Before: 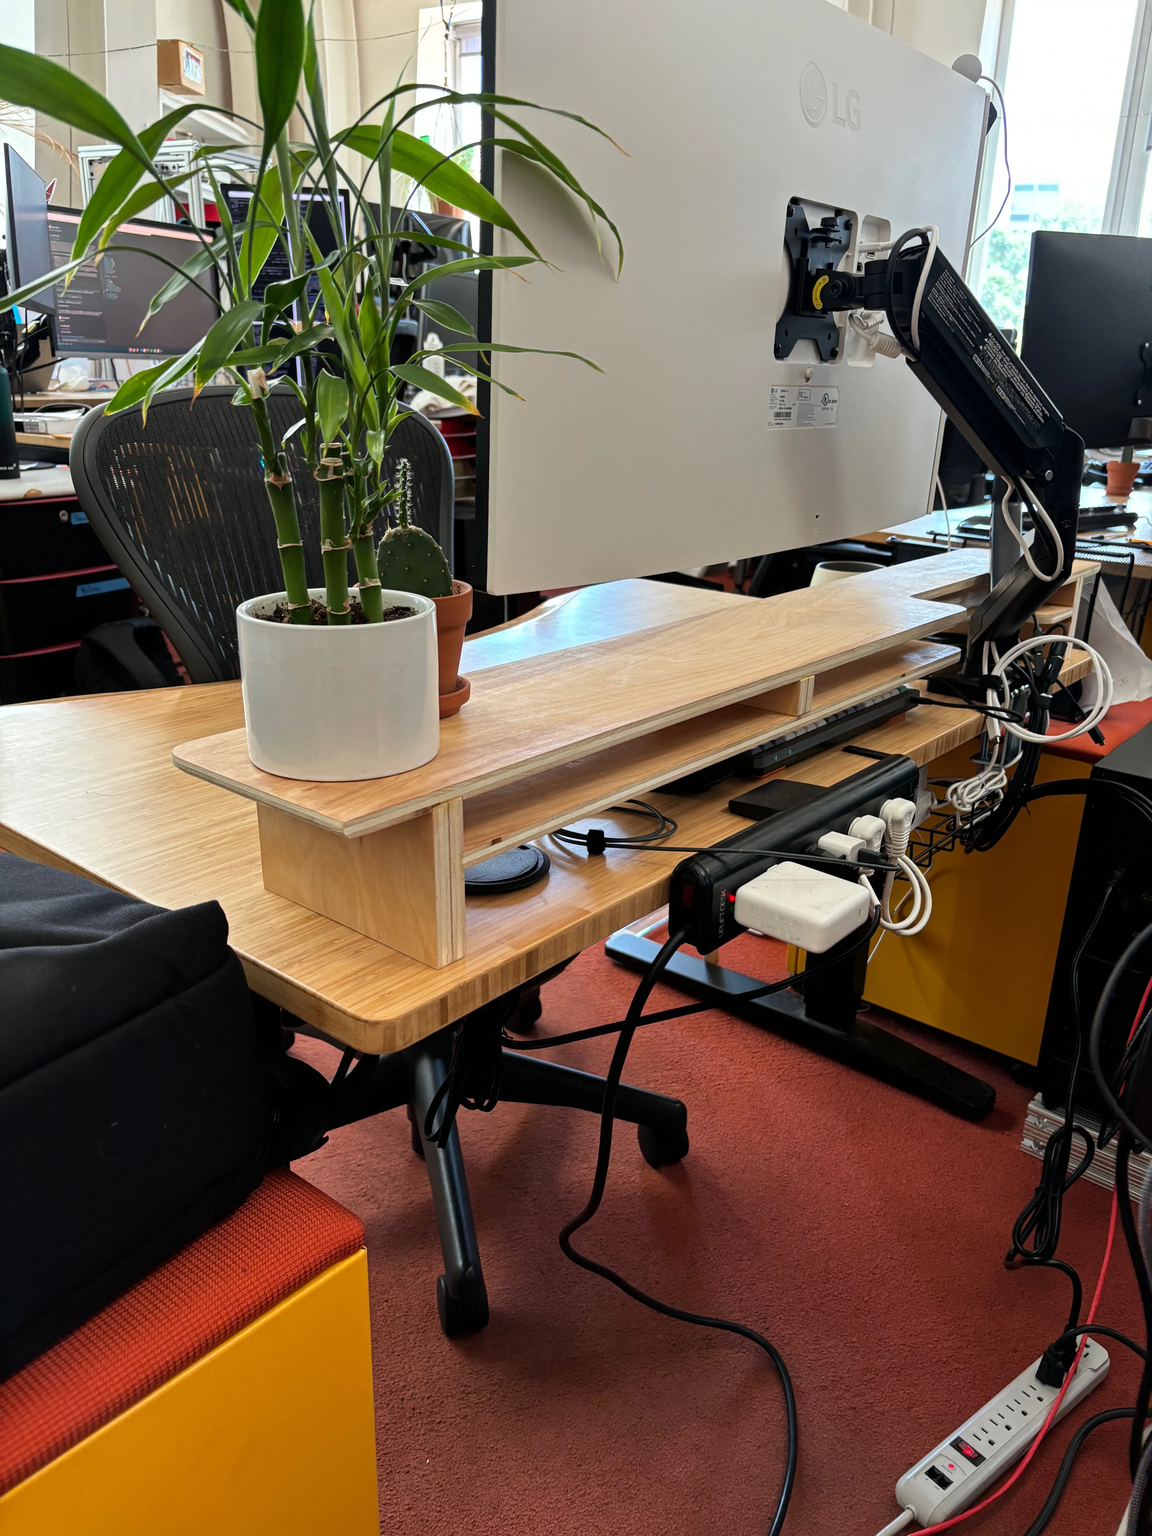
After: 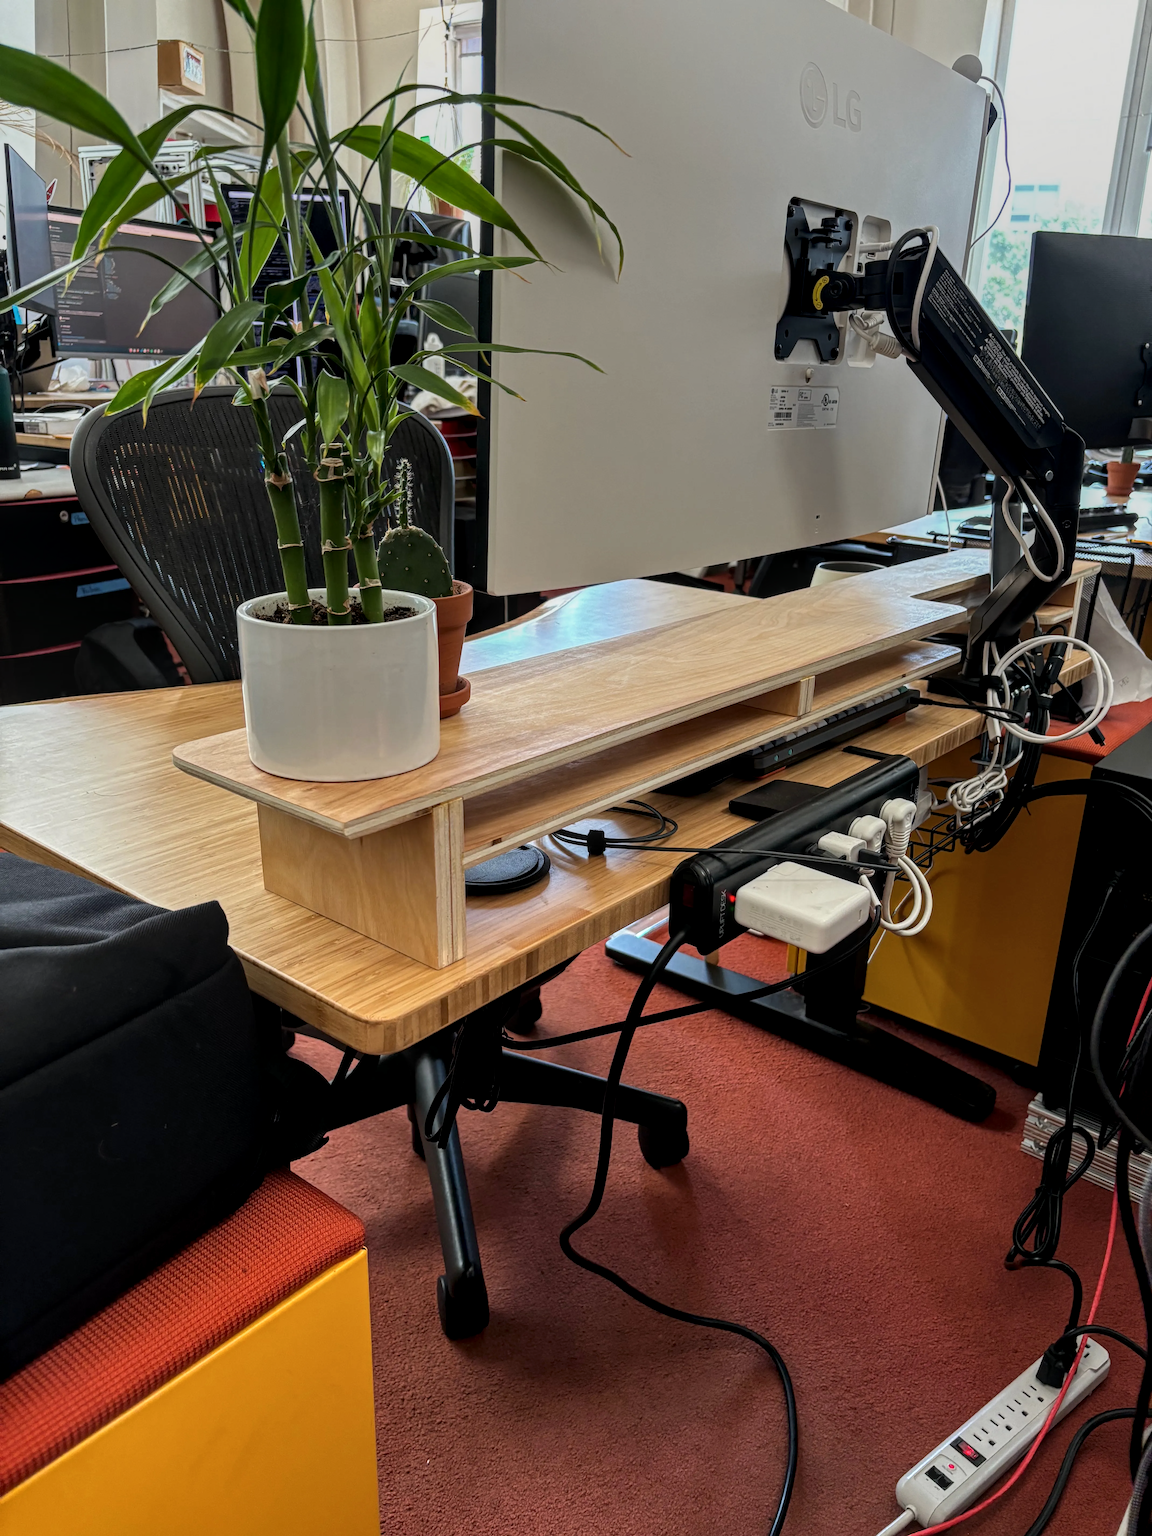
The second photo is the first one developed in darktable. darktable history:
local contrast: detail 130%
shadows and highlights: shadows -10, white point adjustment 1.5, highlights 10
graduated density: on, module defaults
